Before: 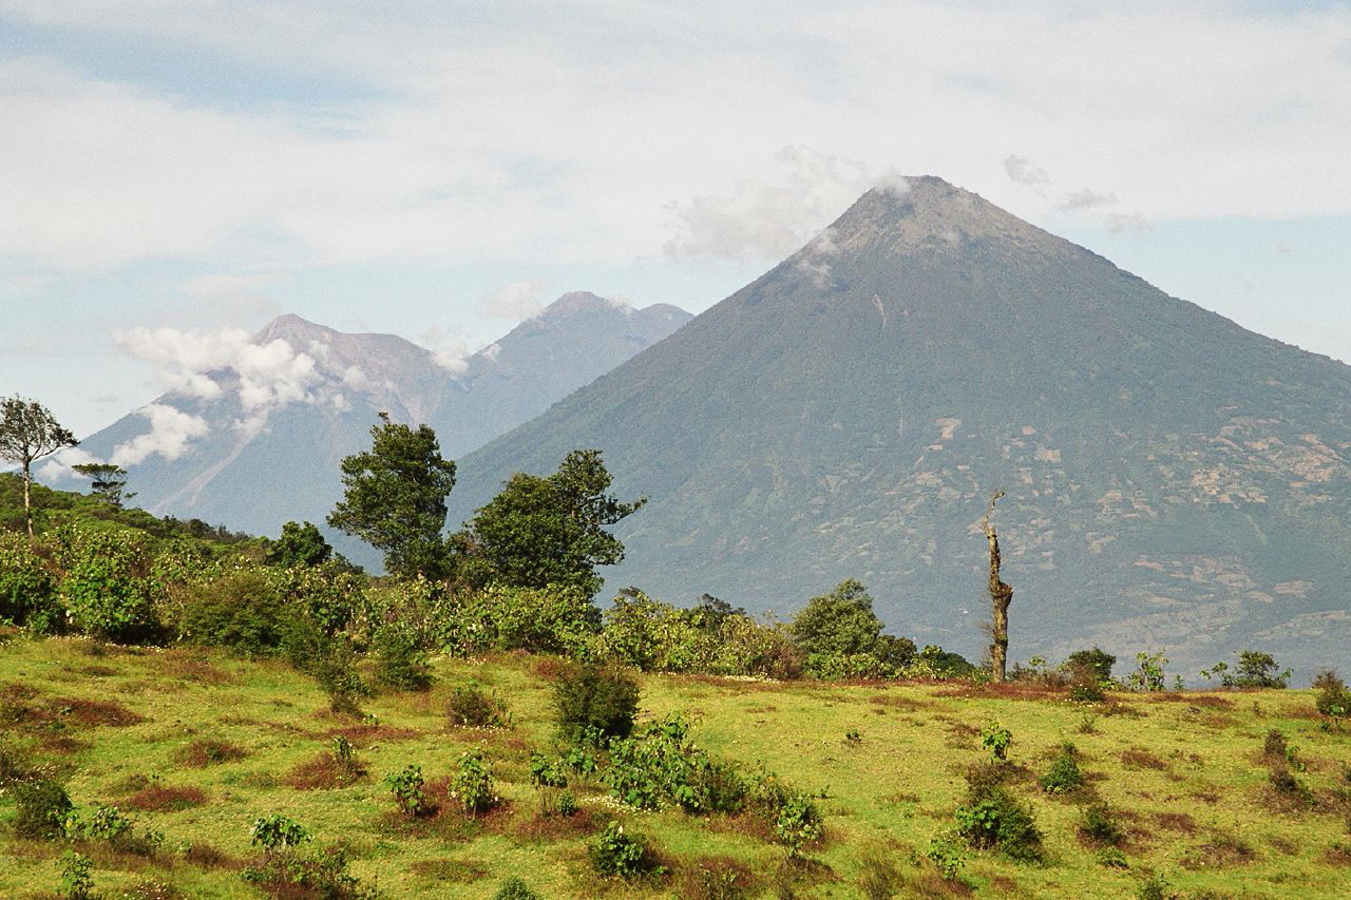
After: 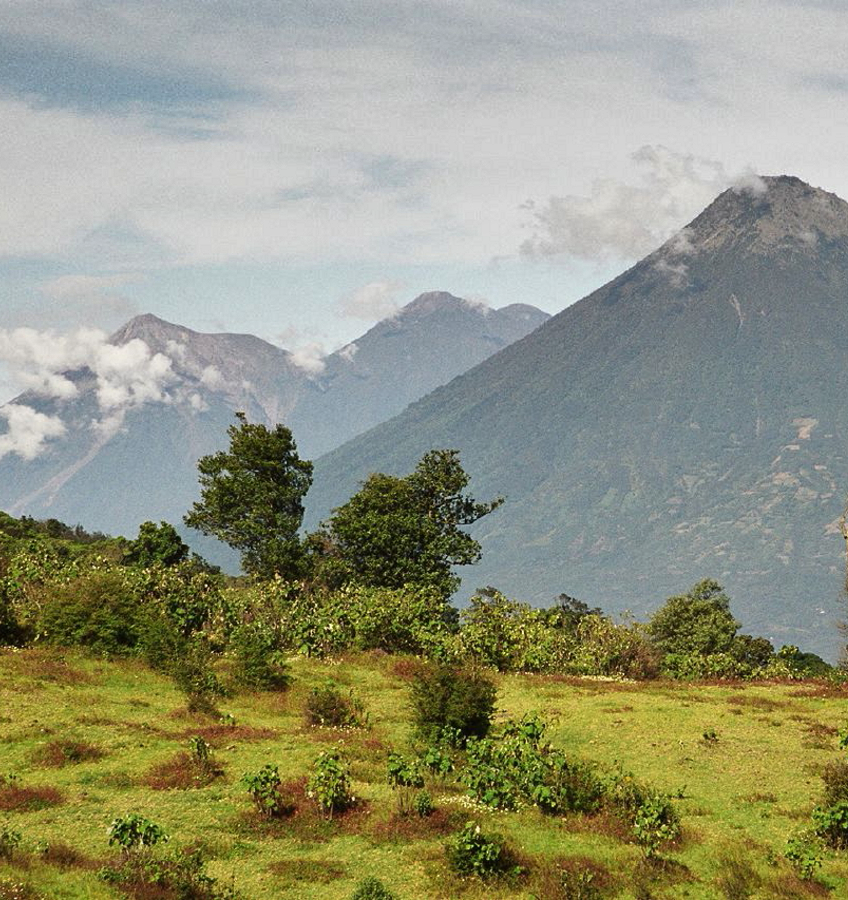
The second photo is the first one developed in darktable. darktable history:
crop: left 10.648%, right 26.533%
shadows and highlights: radius 118.01, shadows 41.53, highlights -62.24, soften with gaussian
base curve: curves: ch0 [(0, 0) (0.303, 0.277) (1, 1)]
tone equalizer: mask exposure compensation -0.486 EV
